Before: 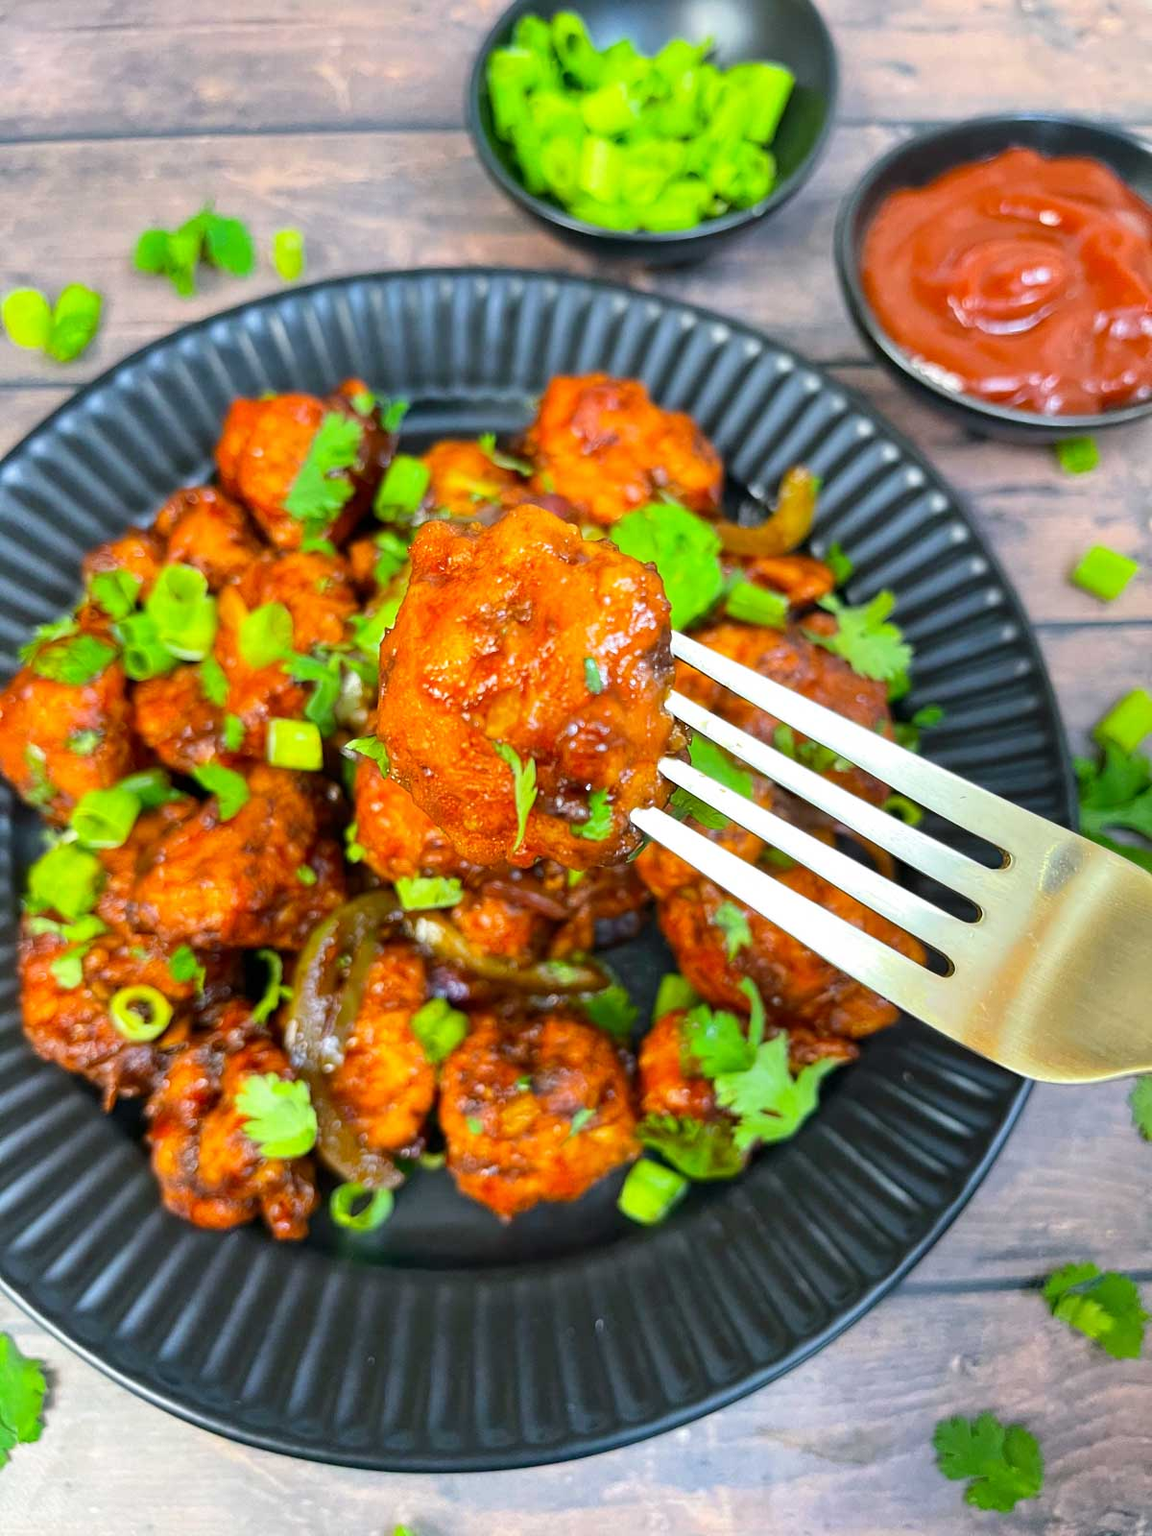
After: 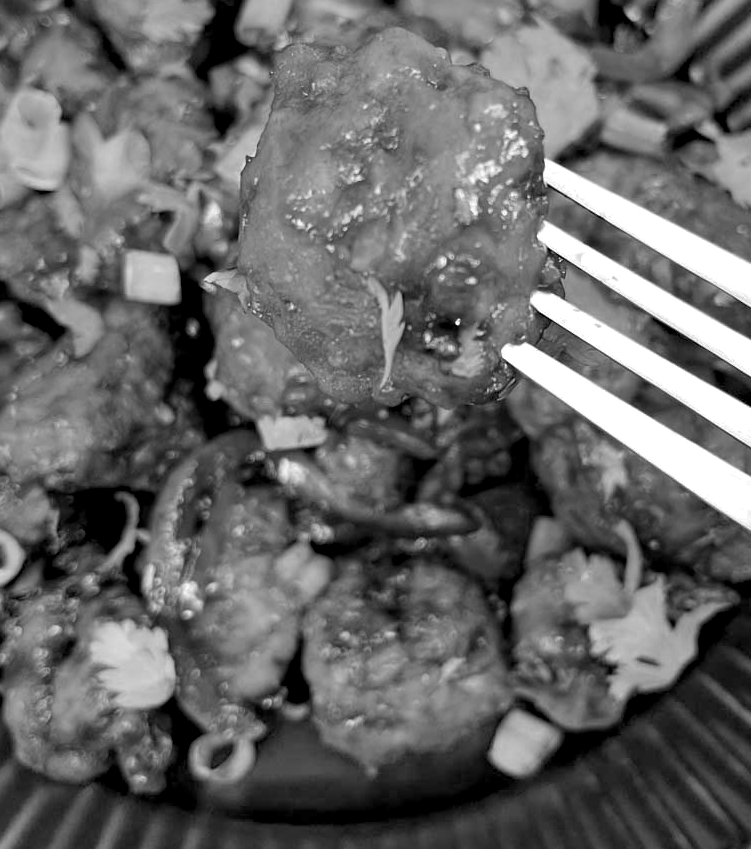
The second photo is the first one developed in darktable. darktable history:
shadows and highlights: radius 125.41, shadows 21.27, highlights -22.9, low approximation 0.01
crop: left 12.923%, top 31.137%, right 24.478%, bottom 15.757%
color calibration: output gray [0.21, 0.42, 0.37, 0], x 0.37, y 0.382, temperature 4302.29 K
color balance rgb: global offset › luminance -0.86%, perceptual saturation grading › global saturation 56.139%, perceptual saturation grading › highlights -50.095%, perceptual saturation grading › mid-tones 40.298%, perceptual saturation grading › shadows 30.762%, global vibrance 41.604%
haze removal: compatibility mode true, adaptive false
velvia: strength 56.28%
